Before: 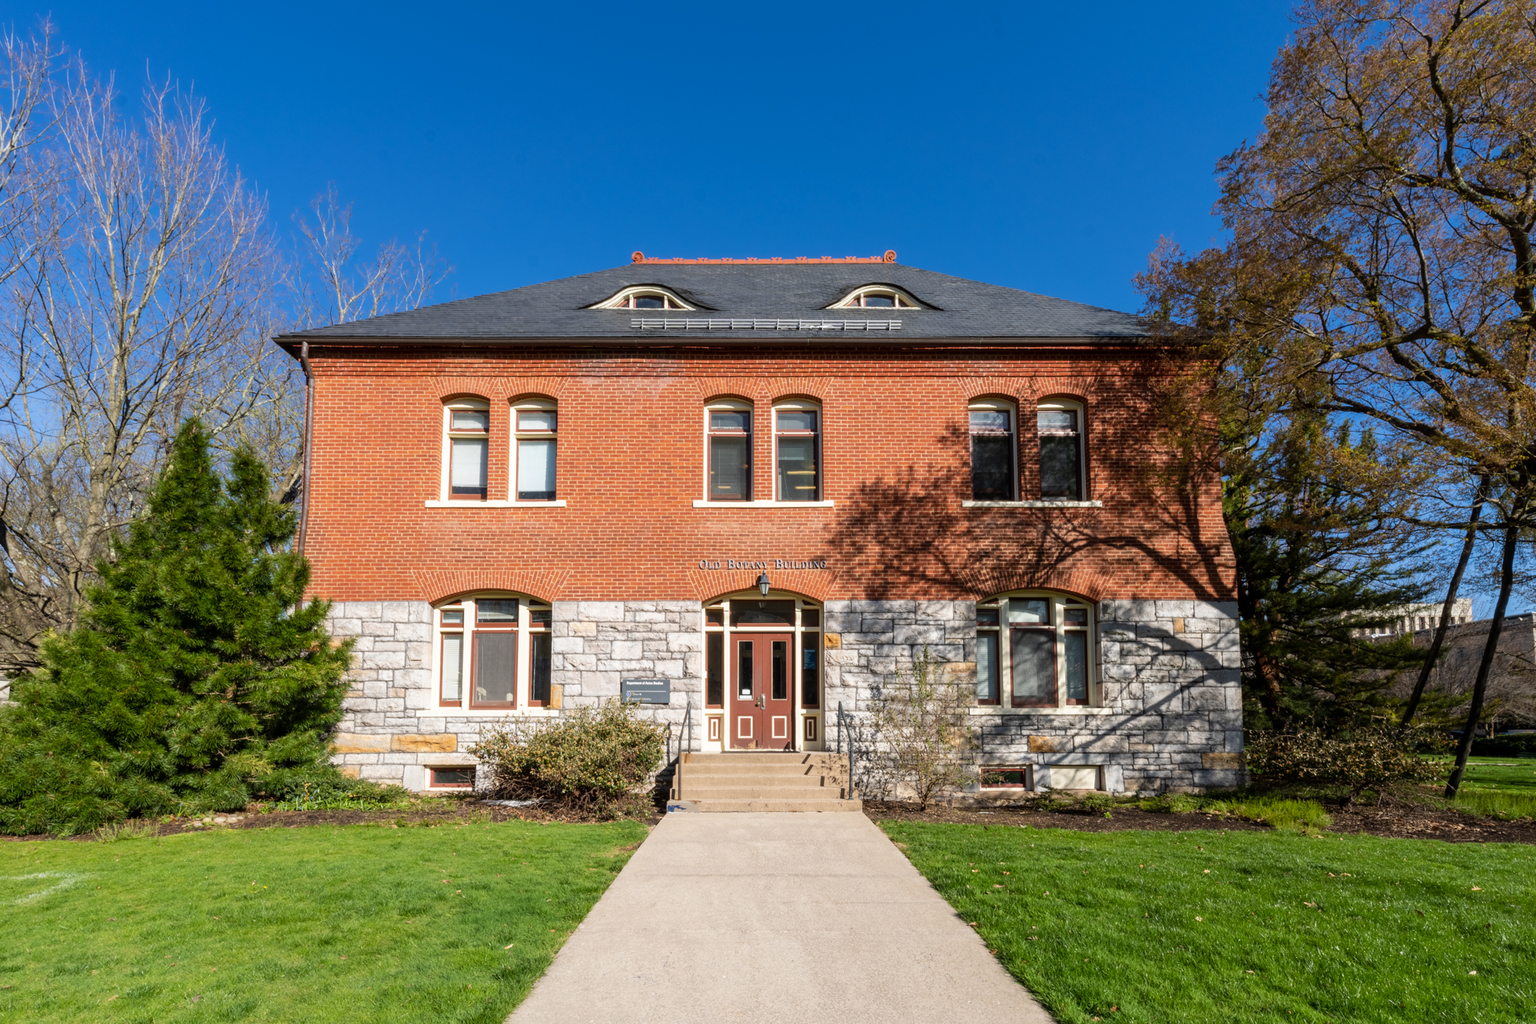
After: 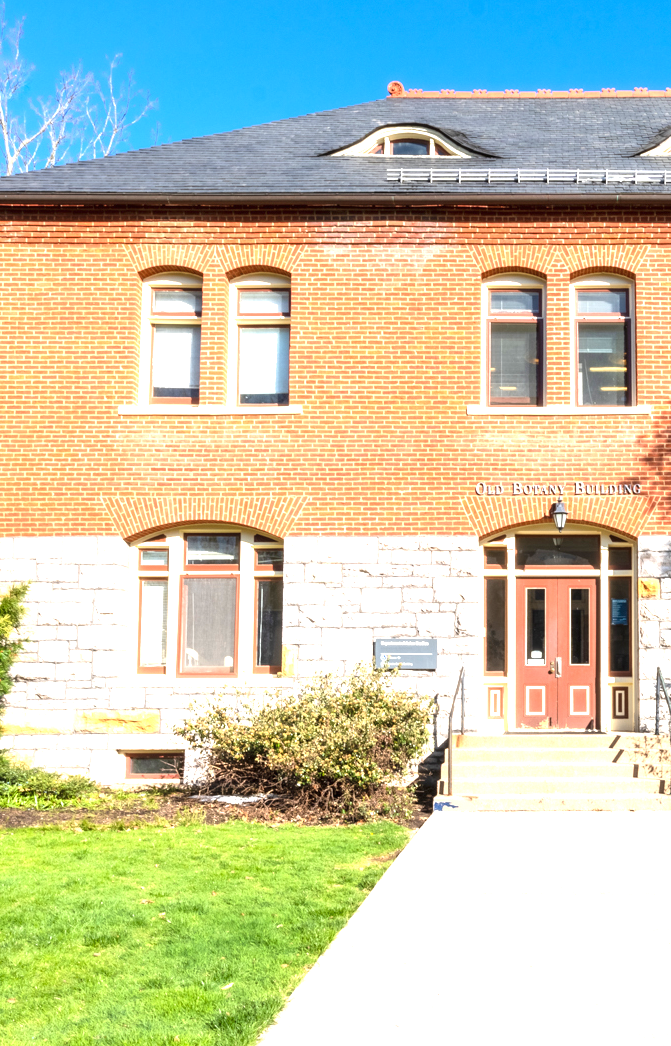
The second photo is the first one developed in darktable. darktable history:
exposure: black level correction 0, exposure 1.45 EV, compensate exposure bias true, compensate highlight preservation false
crop and rotate: left 21.77%, top 18.528%, right 44.676%, bottom 2.997%
